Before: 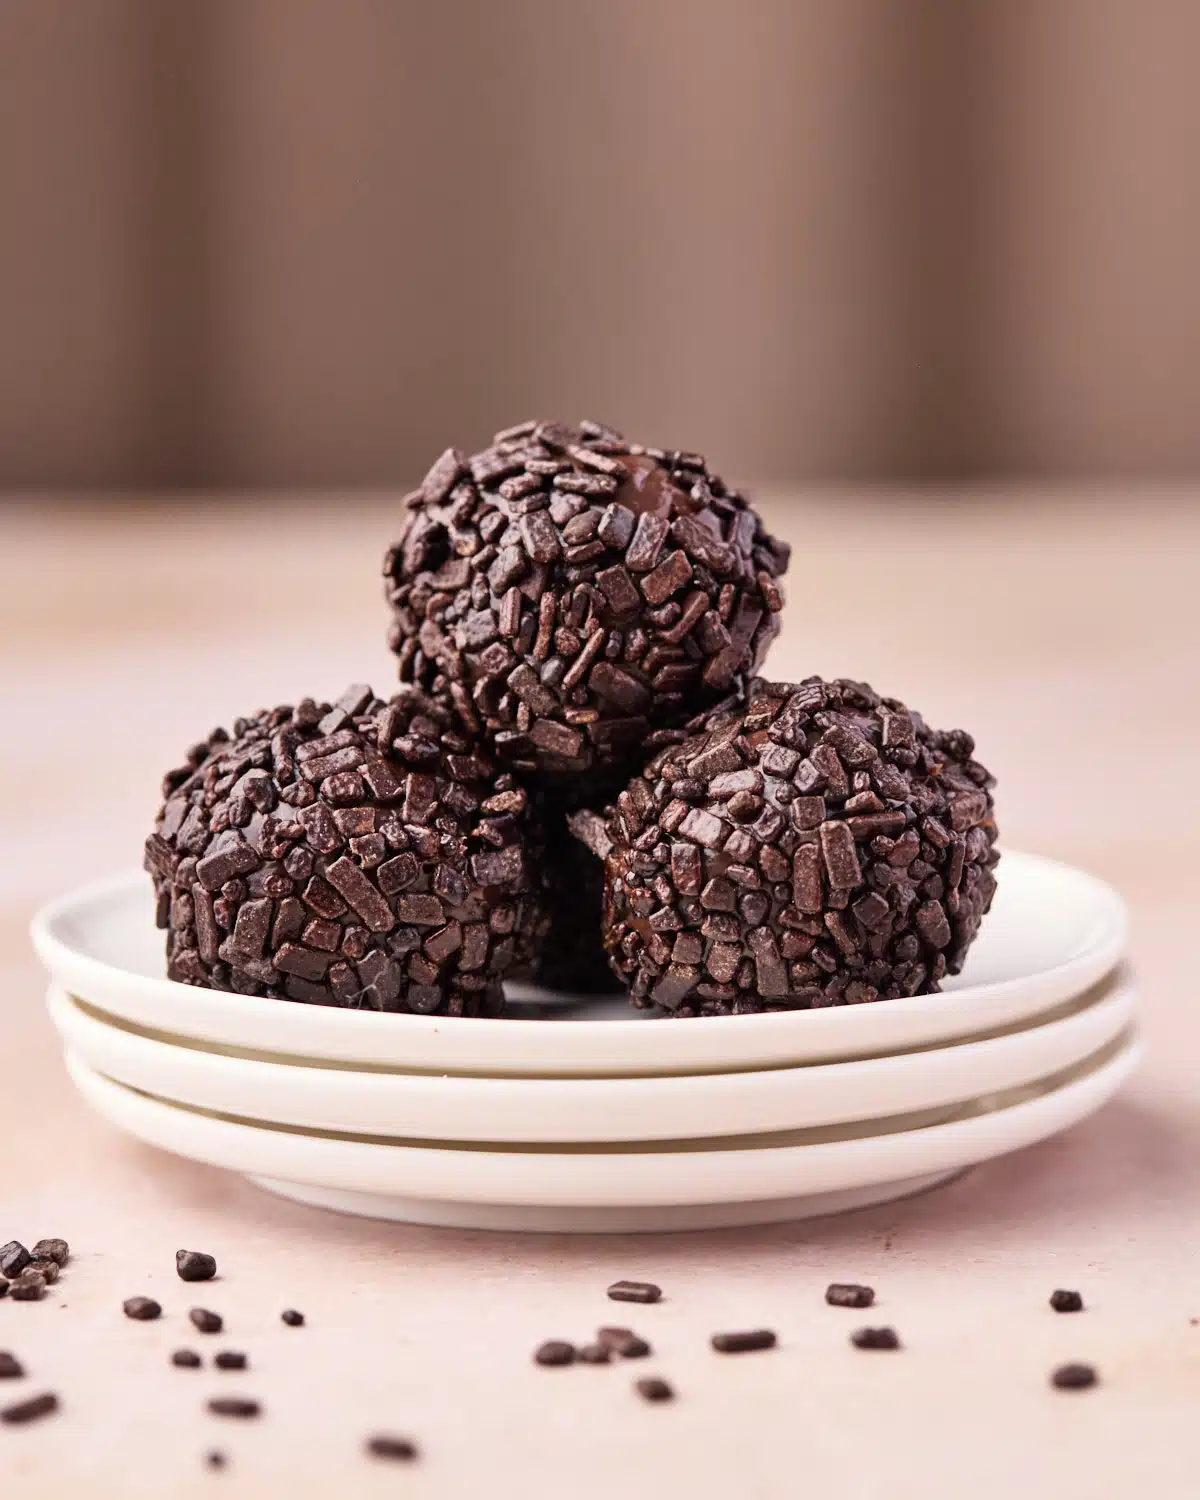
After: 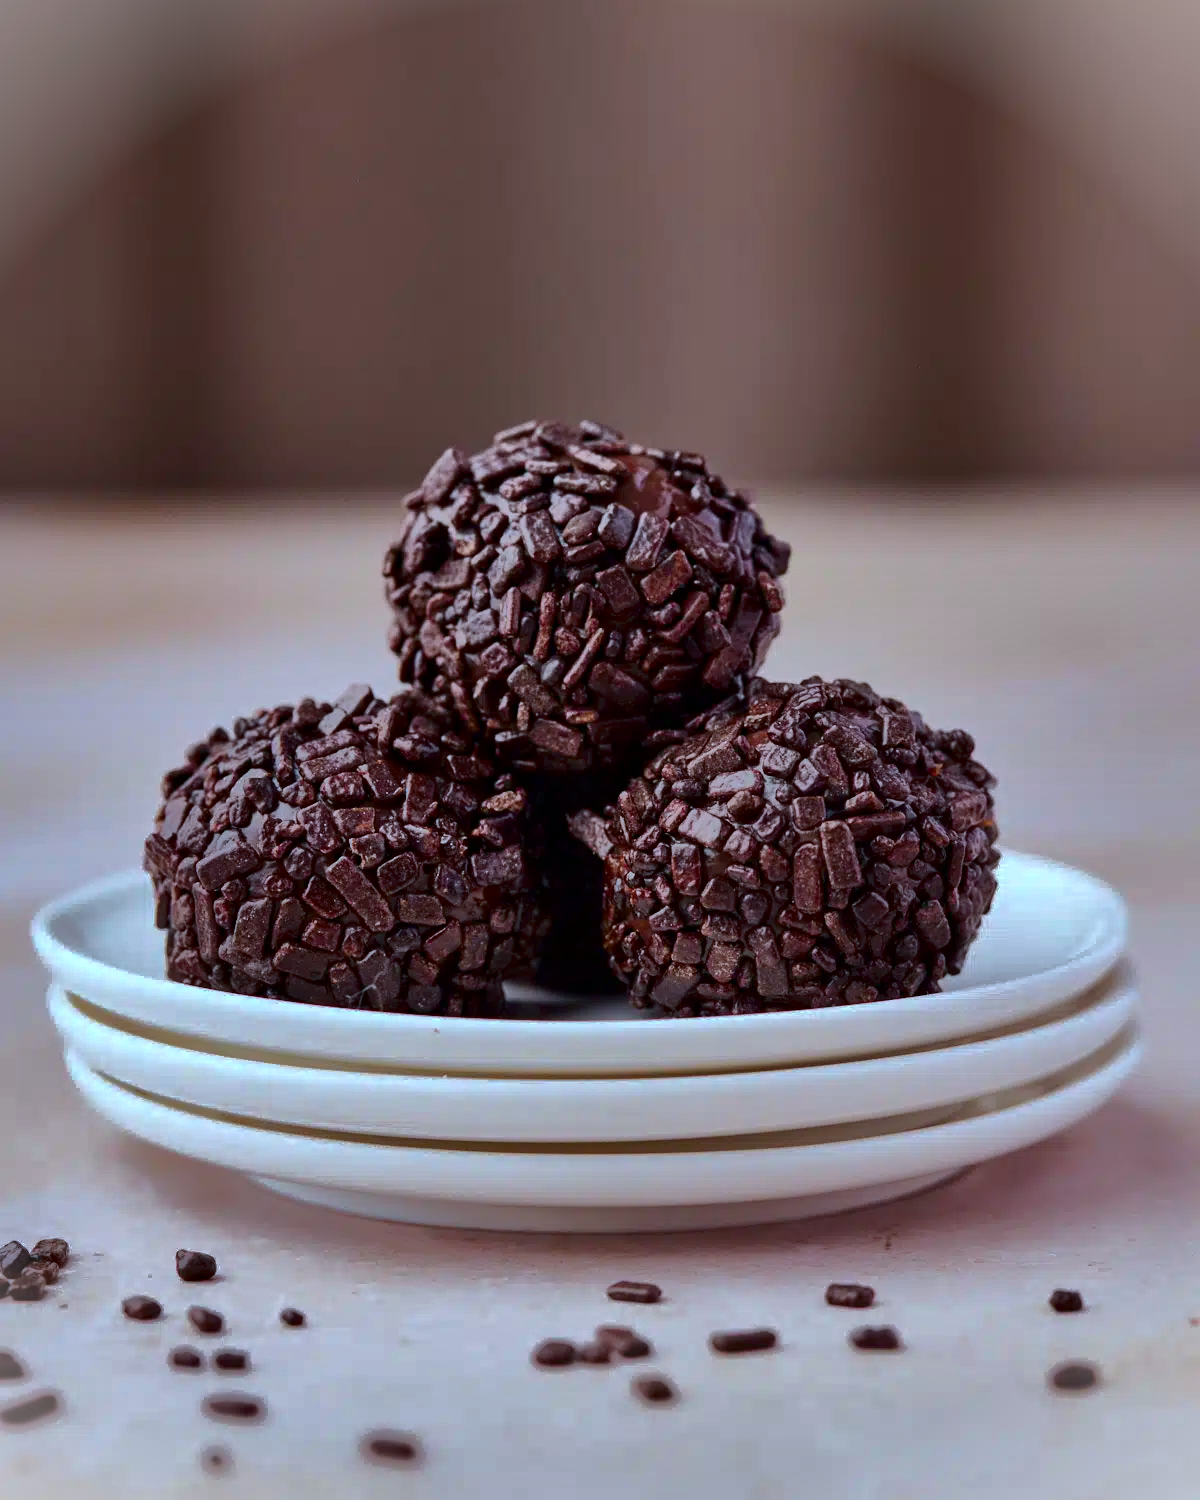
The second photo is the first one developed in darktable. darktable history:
shadows and highlights: shadows 25, highlights -70
color calibration: illuminant Planckian (black body), x 0.375, y 0.373, temperature 4117 K
contrast brightness saturation: brightness -0.25, saturation 0.2
vignetting: fall-off start 100%, brightness 0.3, saturation 0
